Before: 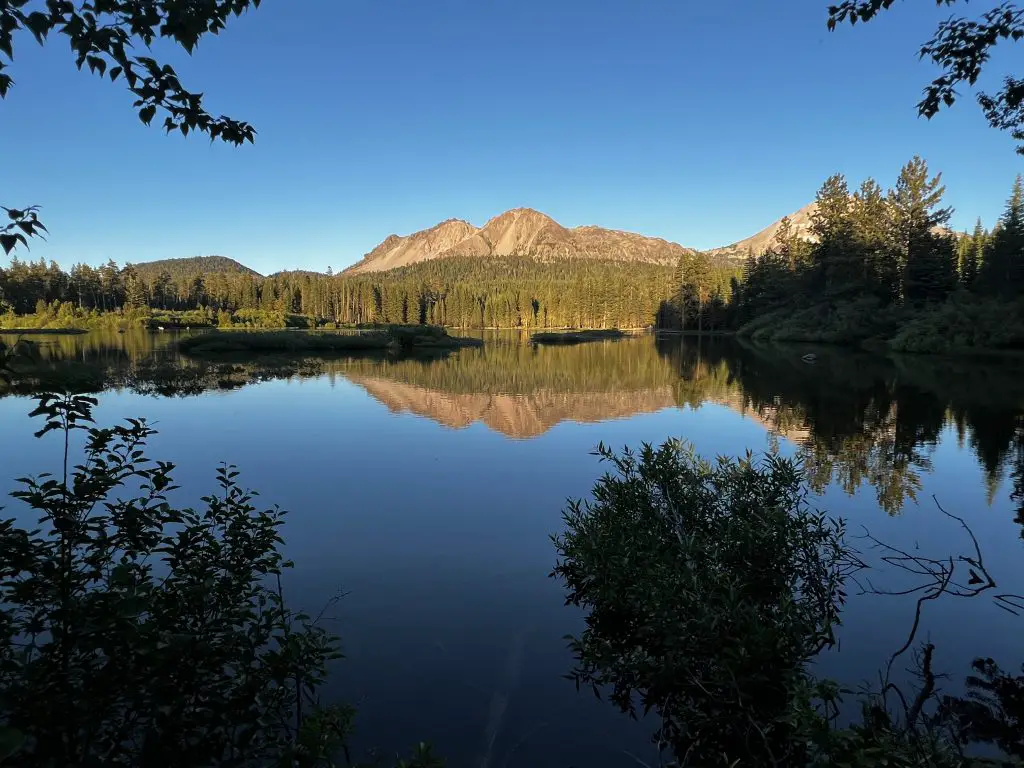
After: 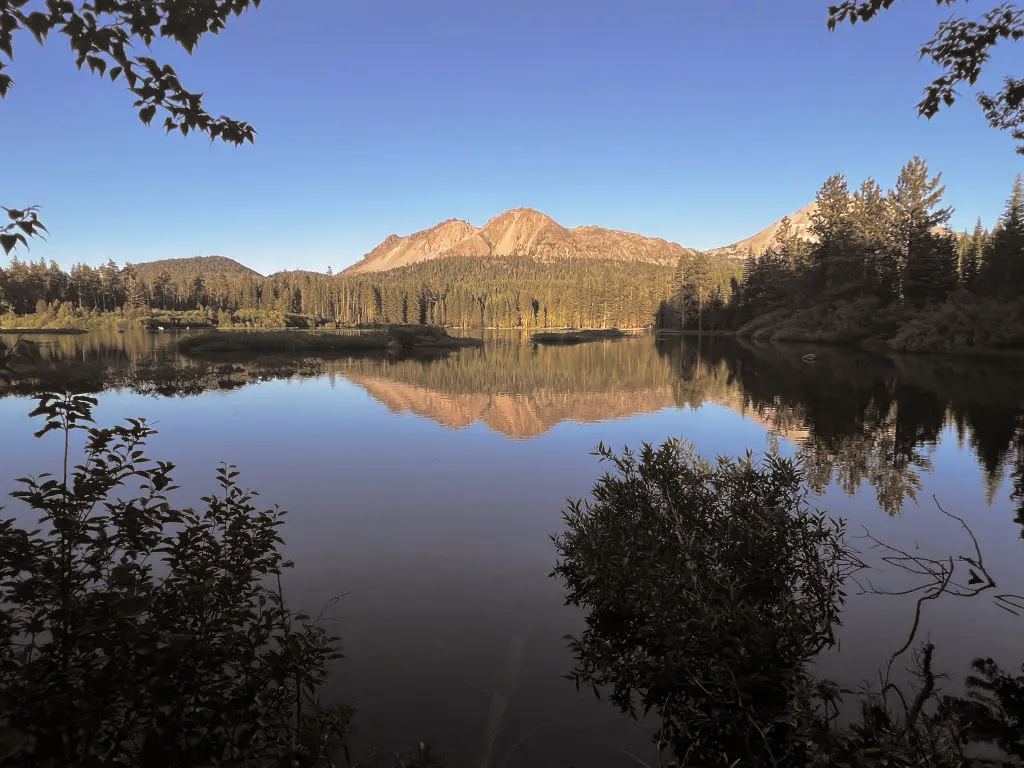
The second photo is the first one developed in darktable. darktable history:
rgb levels: mode RGB, independent channels, levels [[0, 0.474, 1], [0, 0.5, 1], [0, 0.5, 1]]
bloom: size 40%
split-toning: shadows › hue 46.8°, shadows › saturation 0.17, highlights › hue 316.8°, highlights › saturation 0.27, balance -51.82
